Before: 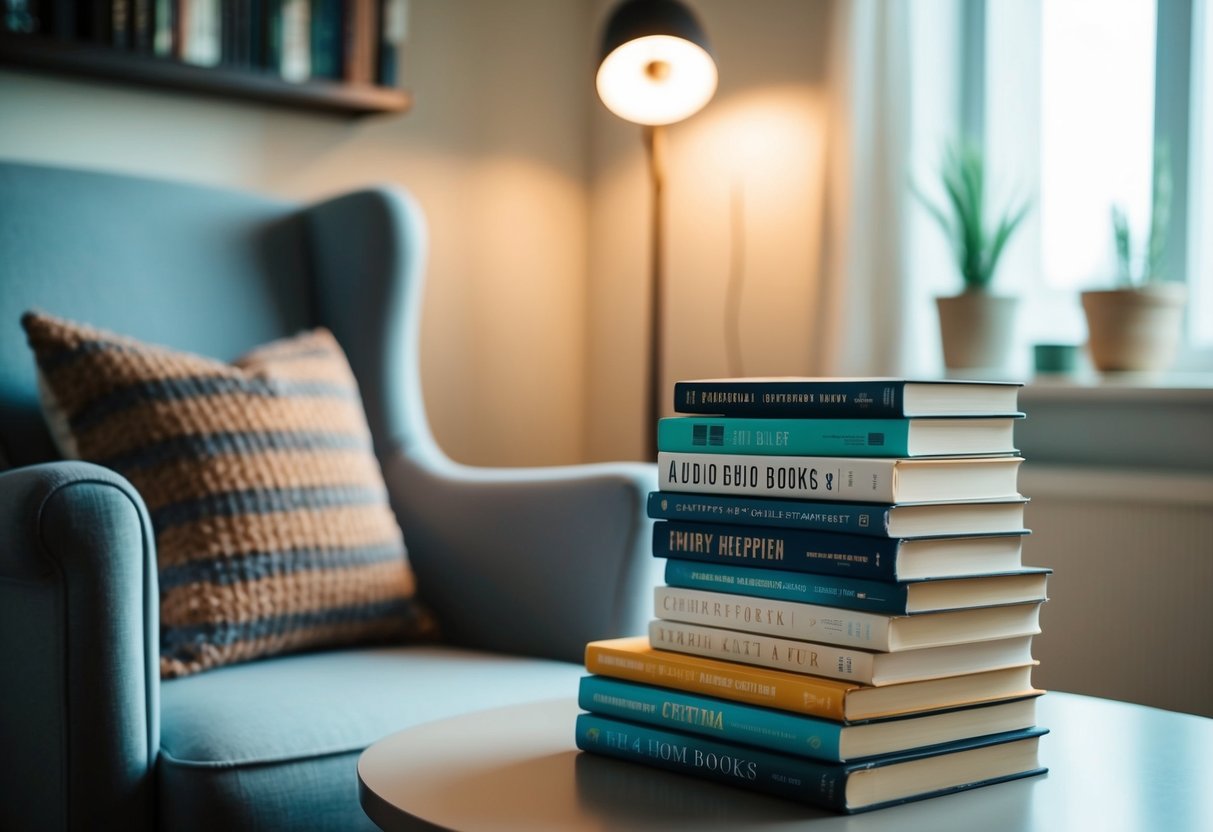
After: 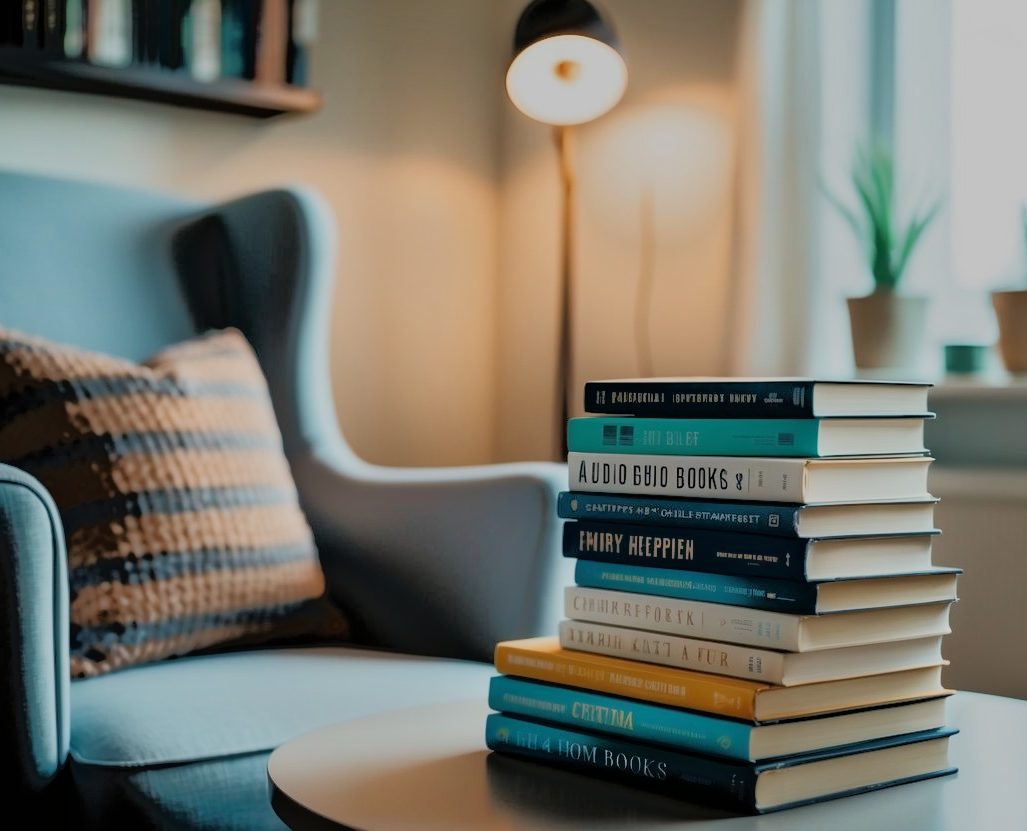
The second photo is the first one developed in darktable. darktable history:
crop: left 7.461%, right 7.794%
filmic rgb: black relative exposure -7.65 EV, white relative exposure 4.56 EV, hardness 3.61
tone equalizer: -7 EV -0.615 EV, -6 EV 0.962 EV, -5 EV -0.431 EV, -4 EV 0.393 EV, -3 EV 0.441 EV, -2 EV 0.158 EV, -1 EV -0.159 EV, +0 EV -0.387 EV
